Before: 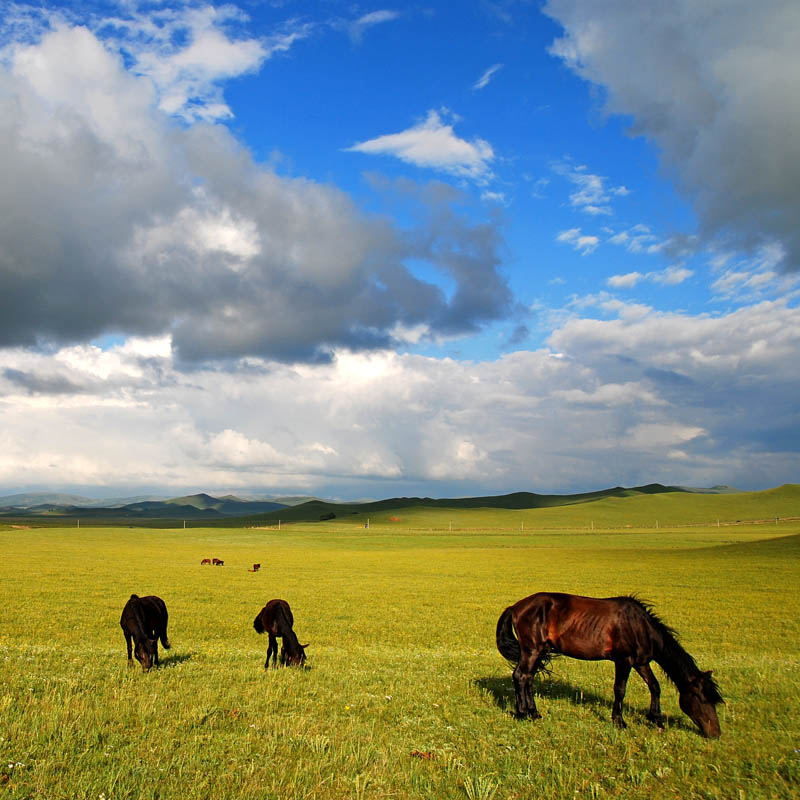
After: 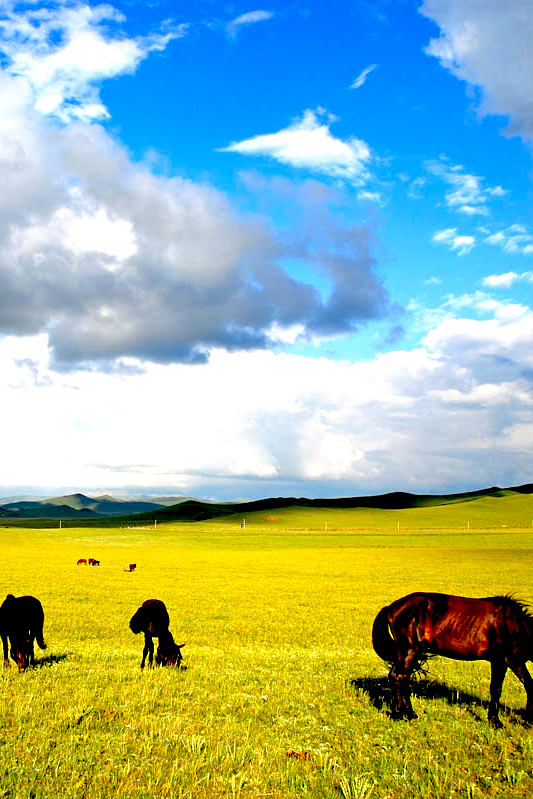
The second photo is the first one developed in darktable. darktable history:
crop and rotate: left 15.546%, right 17.787%
exposure: black level correction 0.035, exposure 0.9 EV, compensate highlight preservation false
